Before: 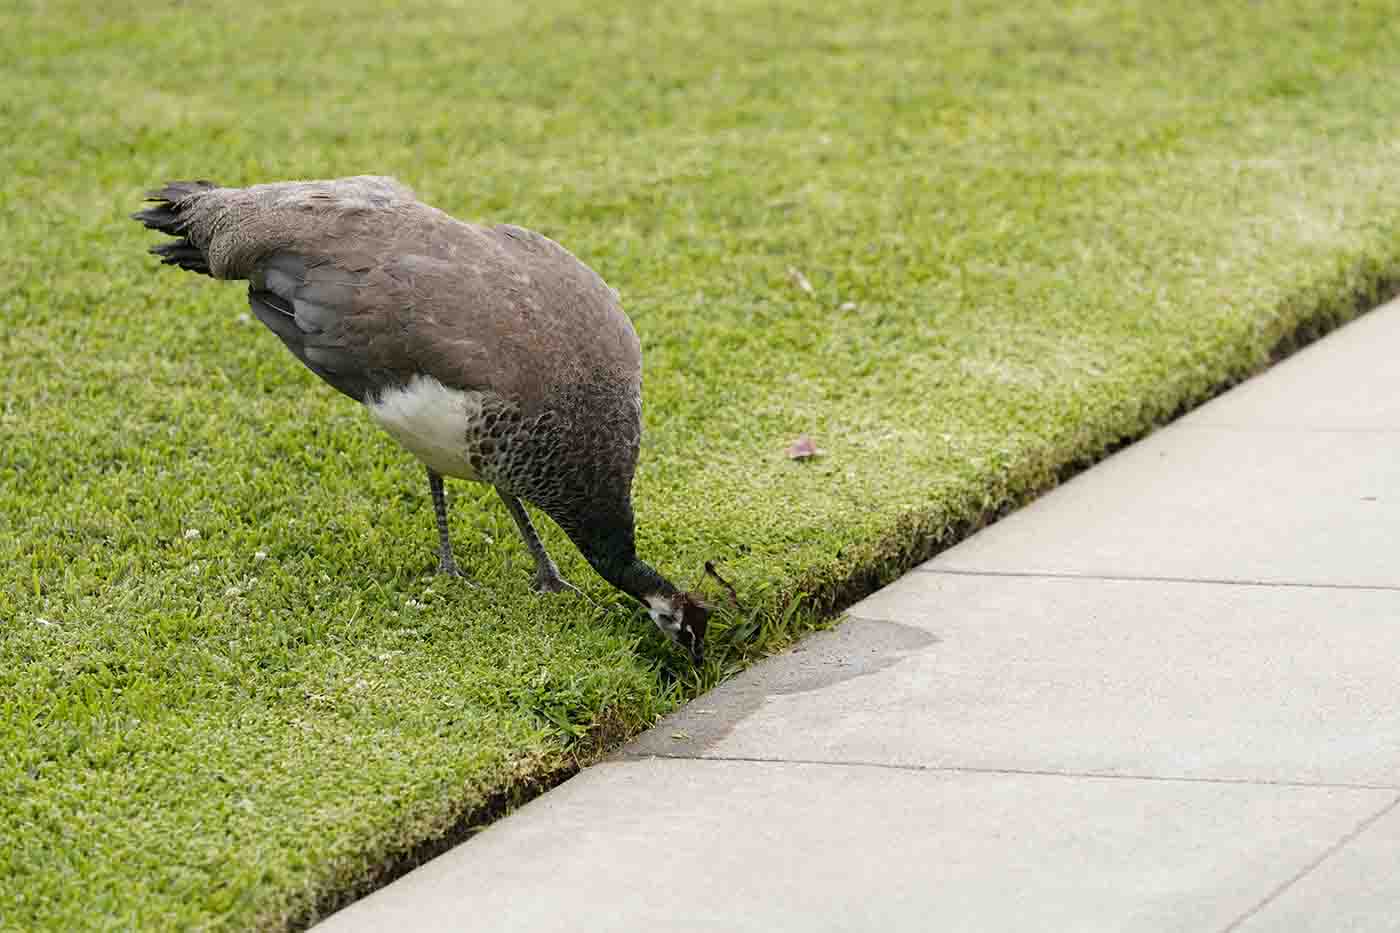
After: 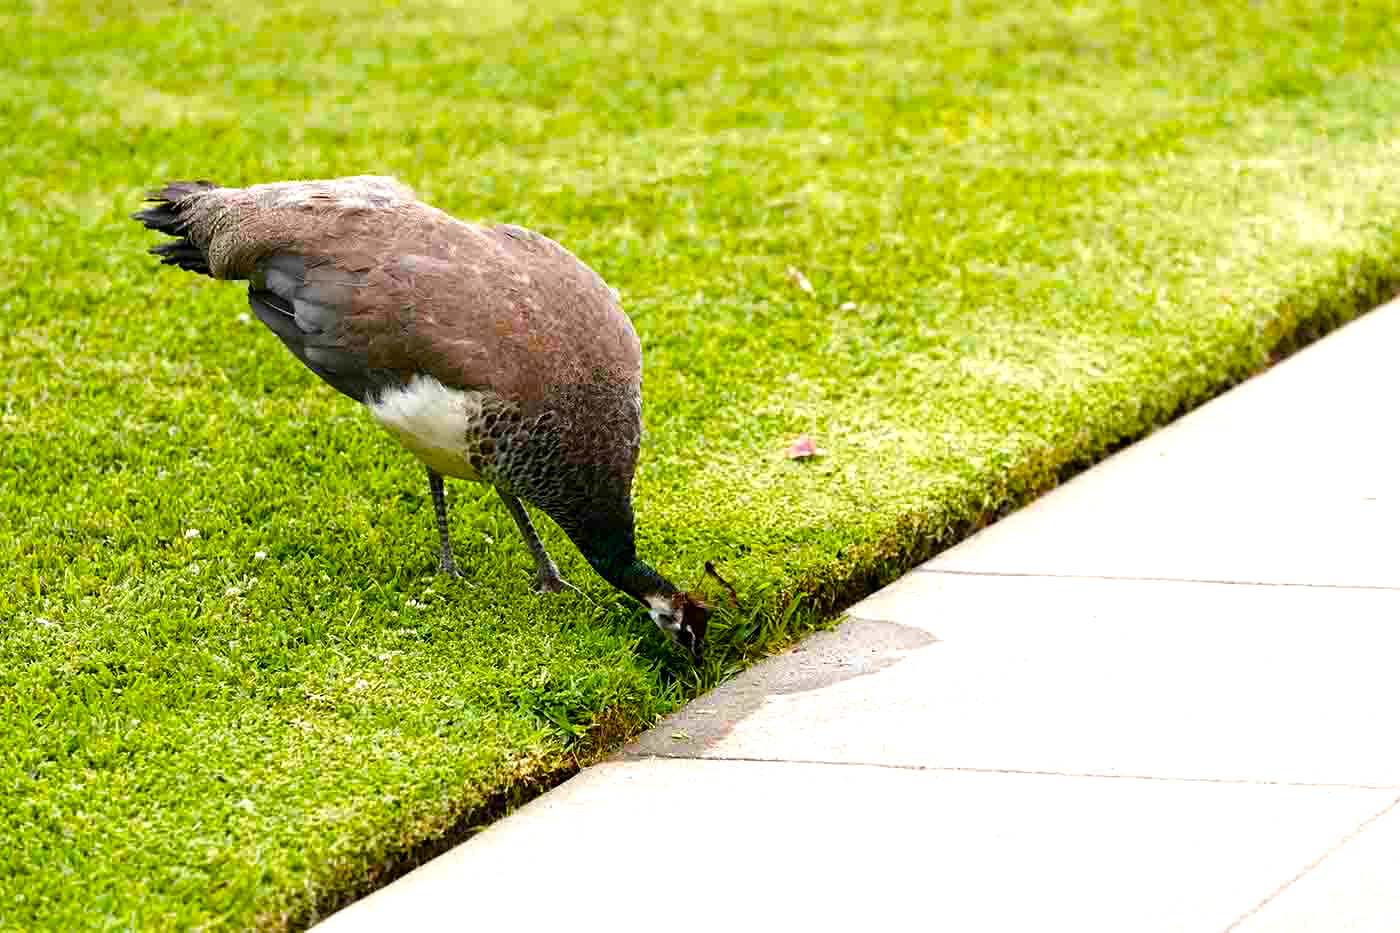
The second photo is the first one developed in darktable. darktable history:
color balance rgb: linear chroma grading › global chroma 0.726%, perceptual saturation grading › global saturation 27.934%, perceptual saturation grading › highlights -25.11%, perceptual saturation grading › mid-tones 25.218%, perceptual saturation grading › shadows 50.254%, perceptual brilliance grading › global brilliance -4.448%, perceptual brilliance grading › highlights 24.26%, perceptual brilliance grading › mid-tones 7.227%, perceptual brilliance grading › shadows -4.766%, global vibrance 20%
